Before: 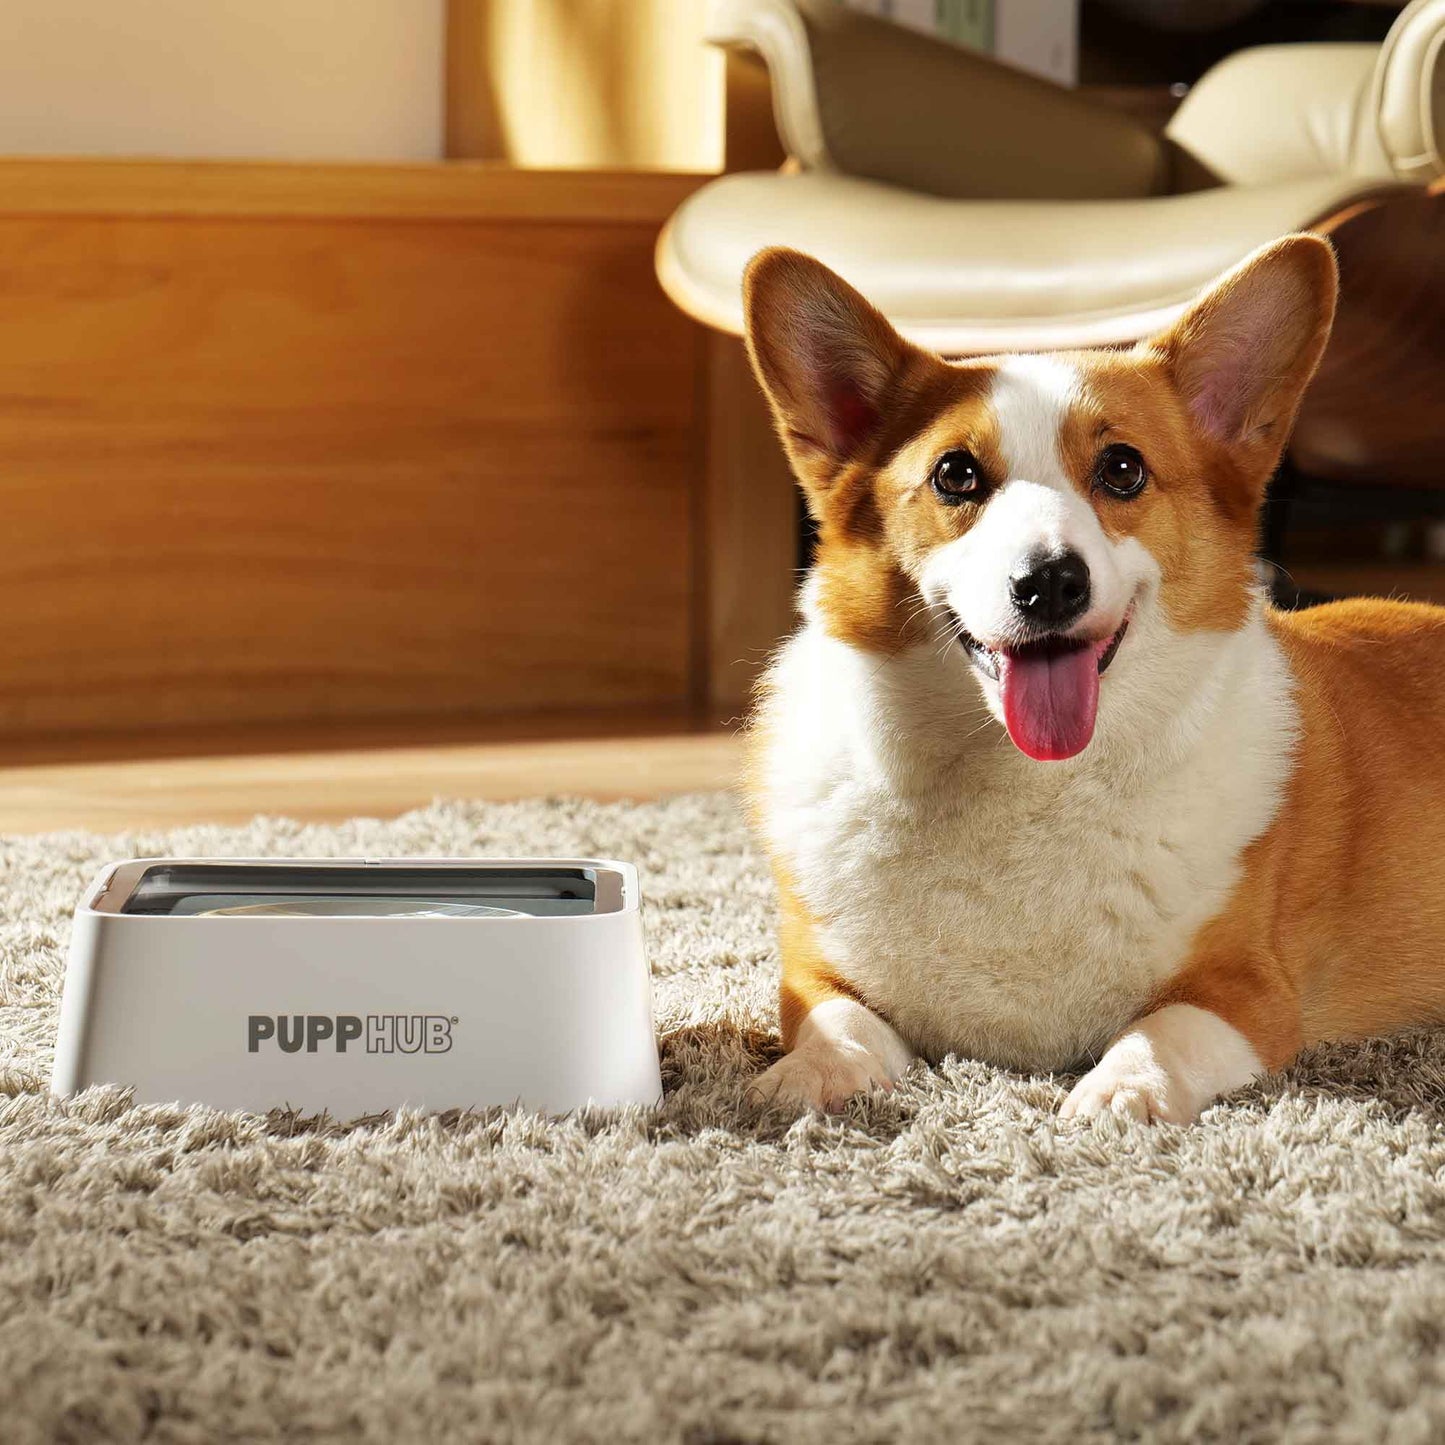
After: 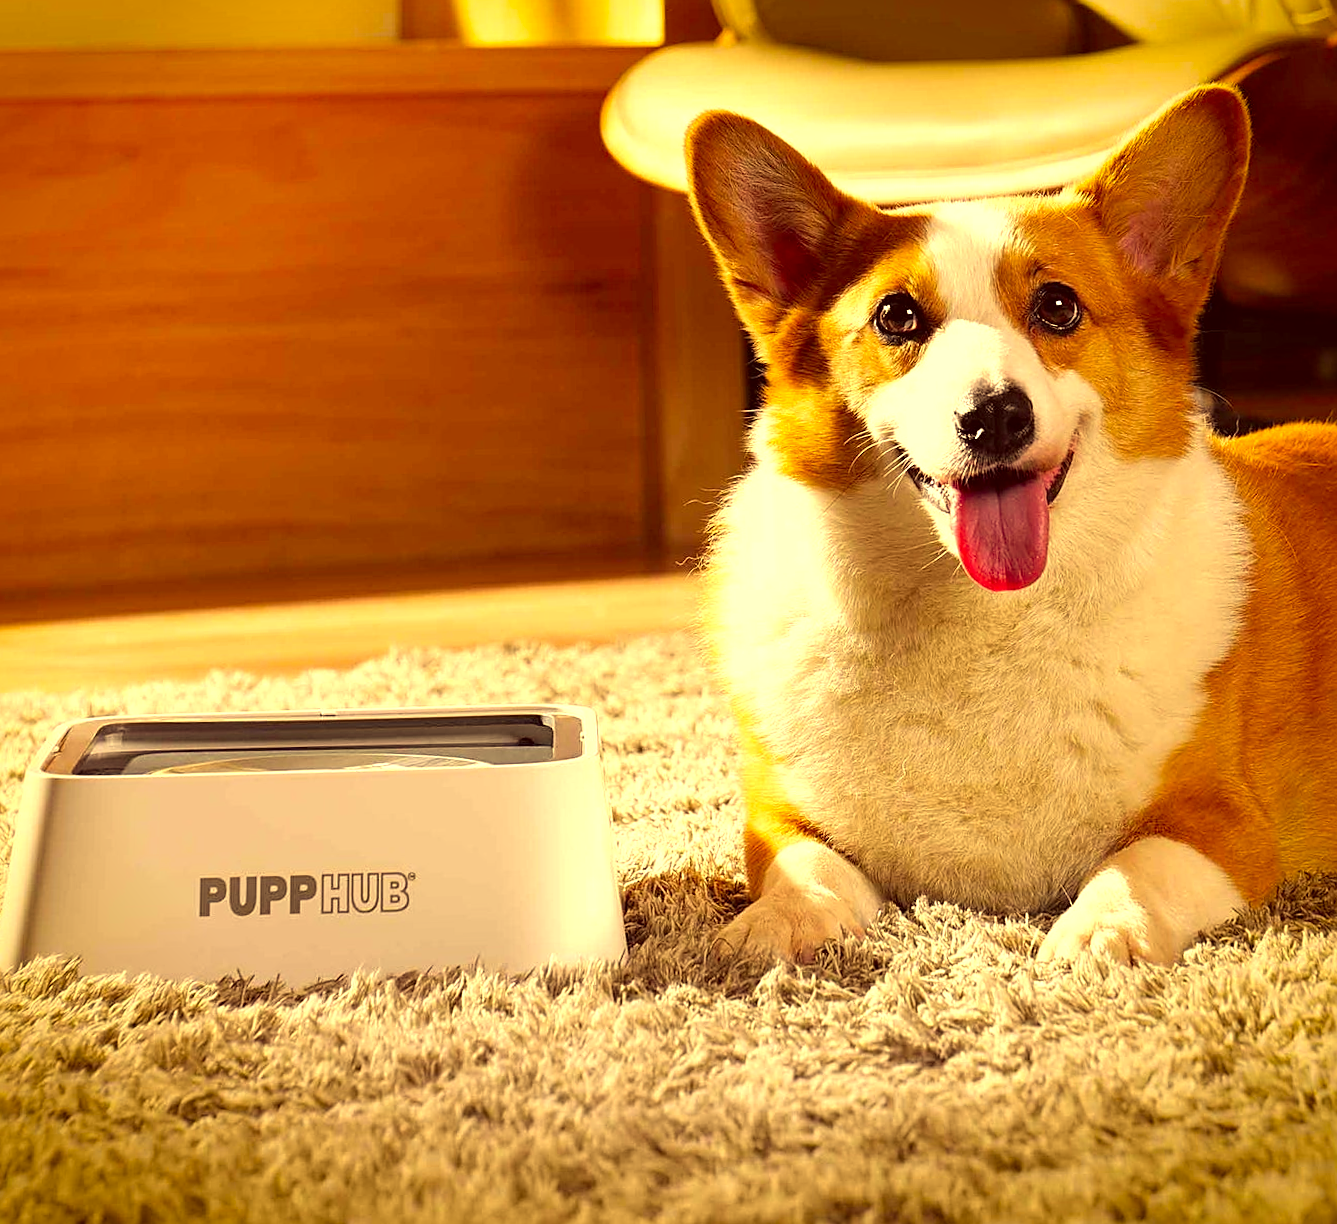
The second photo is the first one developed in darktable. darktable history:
crop and rotate: top 5.609%, bottom 5.609%
color correction: highlights a* 10.12, highlights b* 39.04, shadows a* 14.62, shadows b* 3.37
rotate and perspective: rotation -1.68°, lens shift (vertical) -0.146, crop left 0.049, crop right 0.912, crop top 0.032, crop bottom 0.96
vignetting: fall-off start 88.53%, fall-off radius 44.2%, saturation 0.376, width/height ratio 1.161
exposure: exposure 0.485 EV, compensate highlight preservation false
sharpen: on, module defaults
